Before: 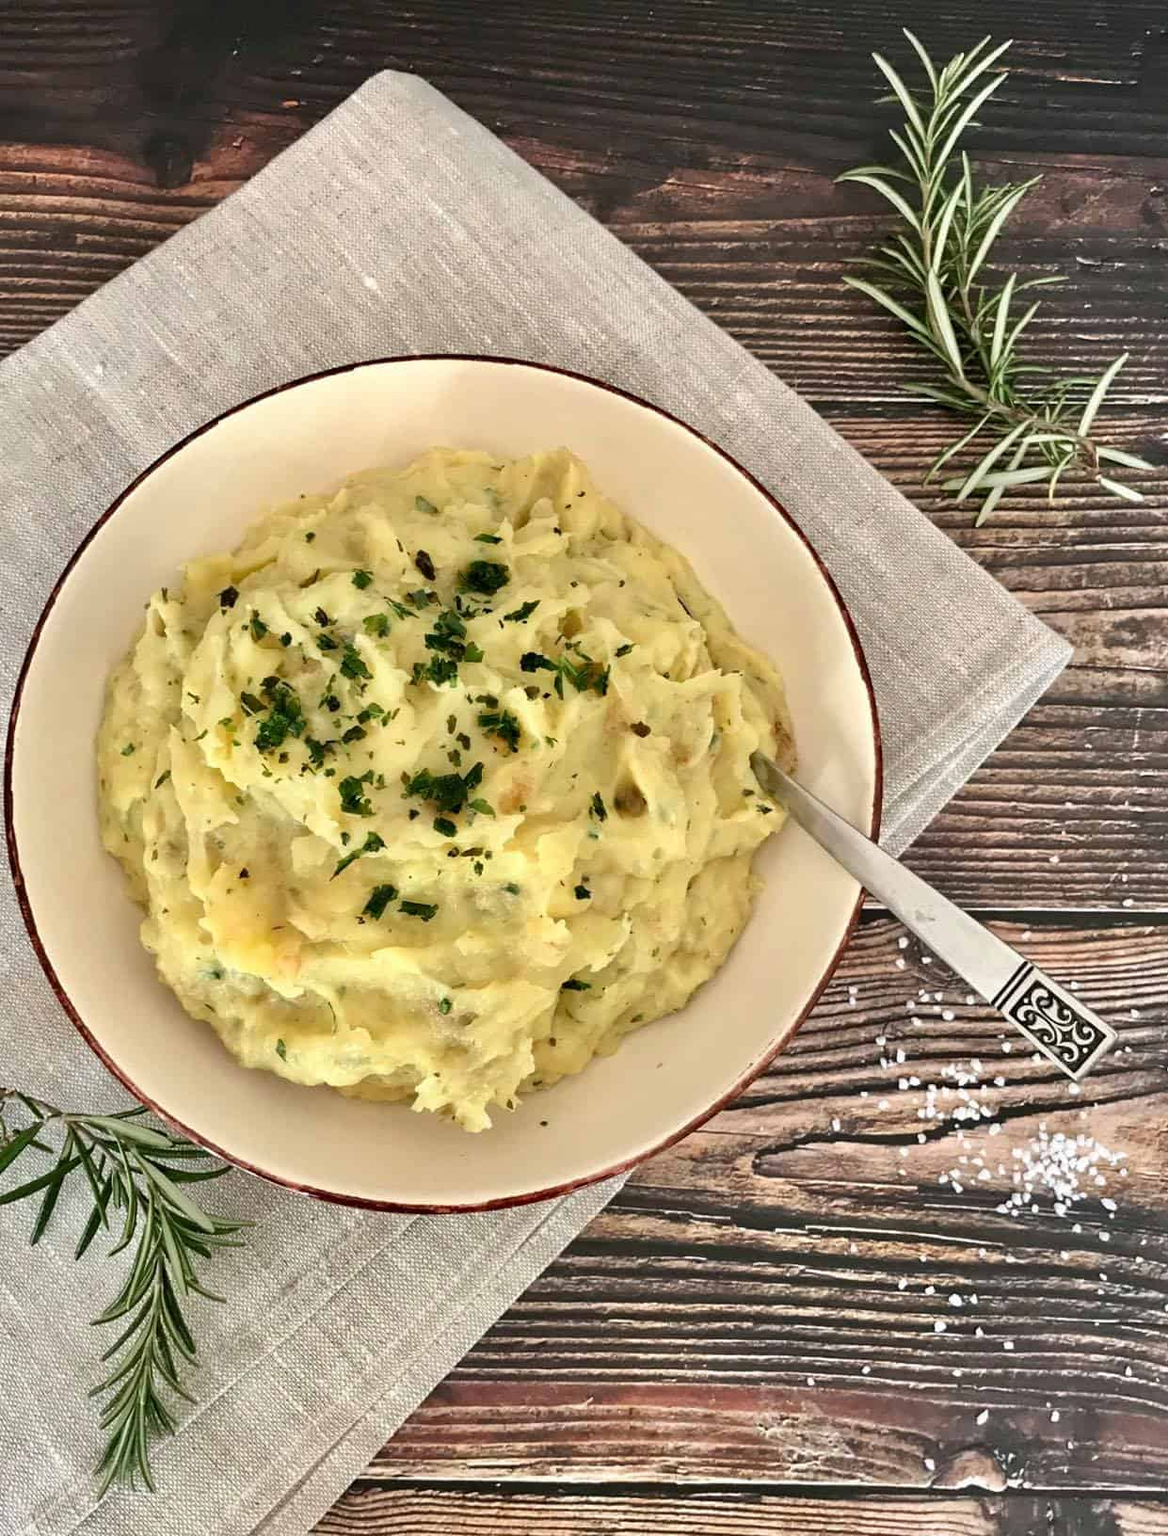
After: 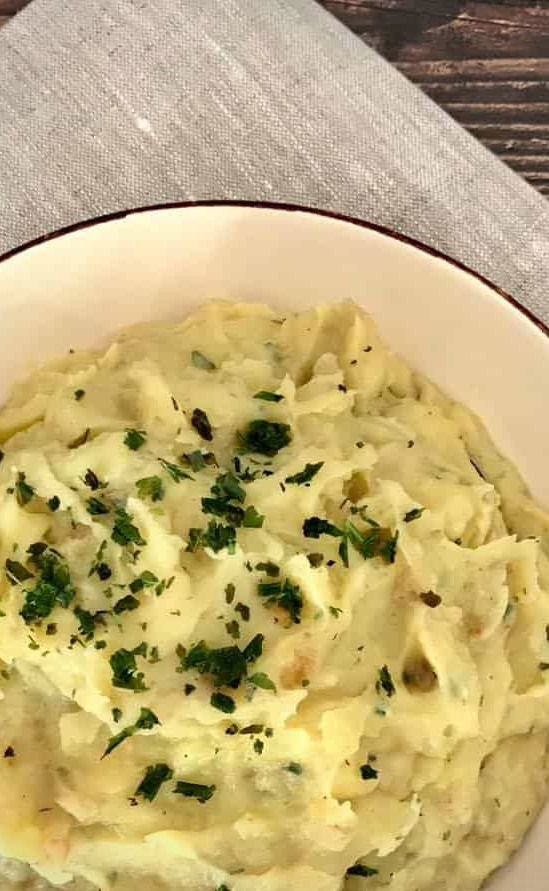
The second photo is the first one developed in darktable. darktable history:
vignetting: fall-off radius 60.93%, brightness -0.435, saturation -0.205, unbound false
crop: left 20.199%, top 10.844%, right 35.513%, bottom 34.55%
